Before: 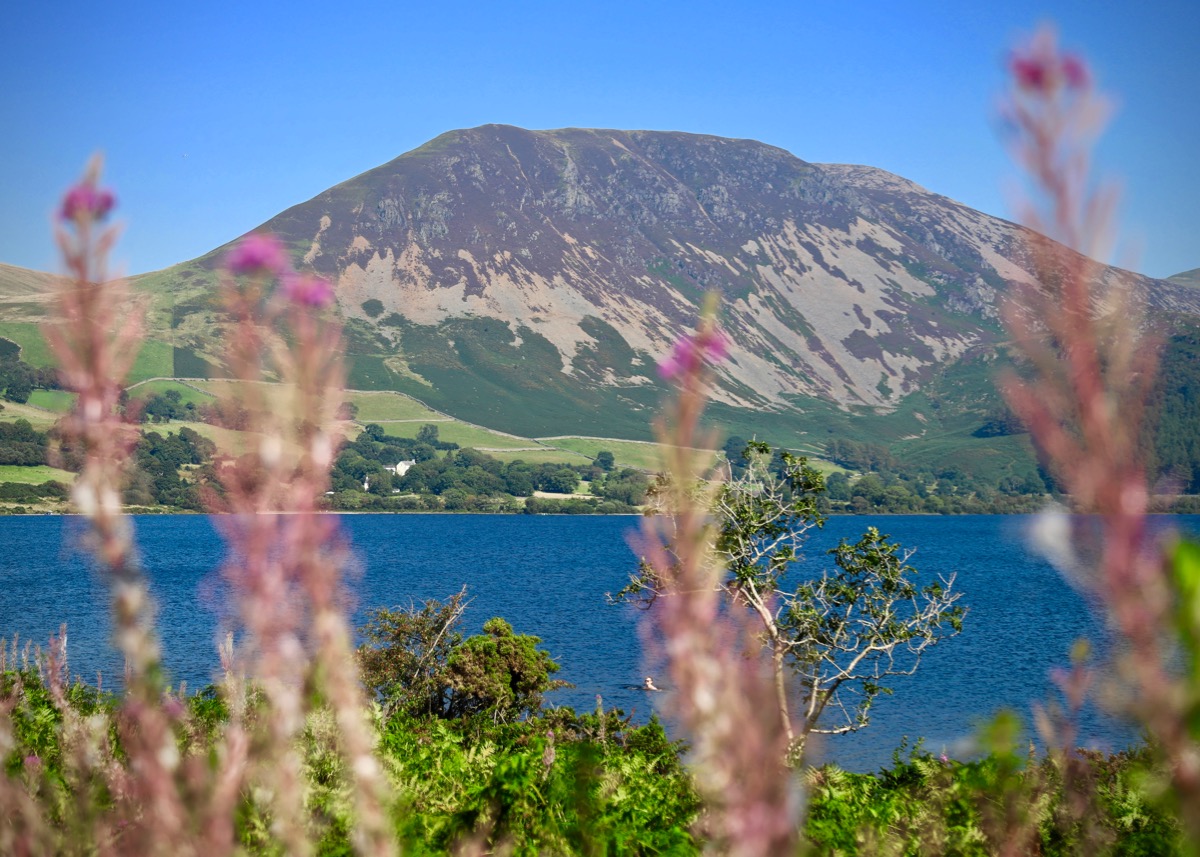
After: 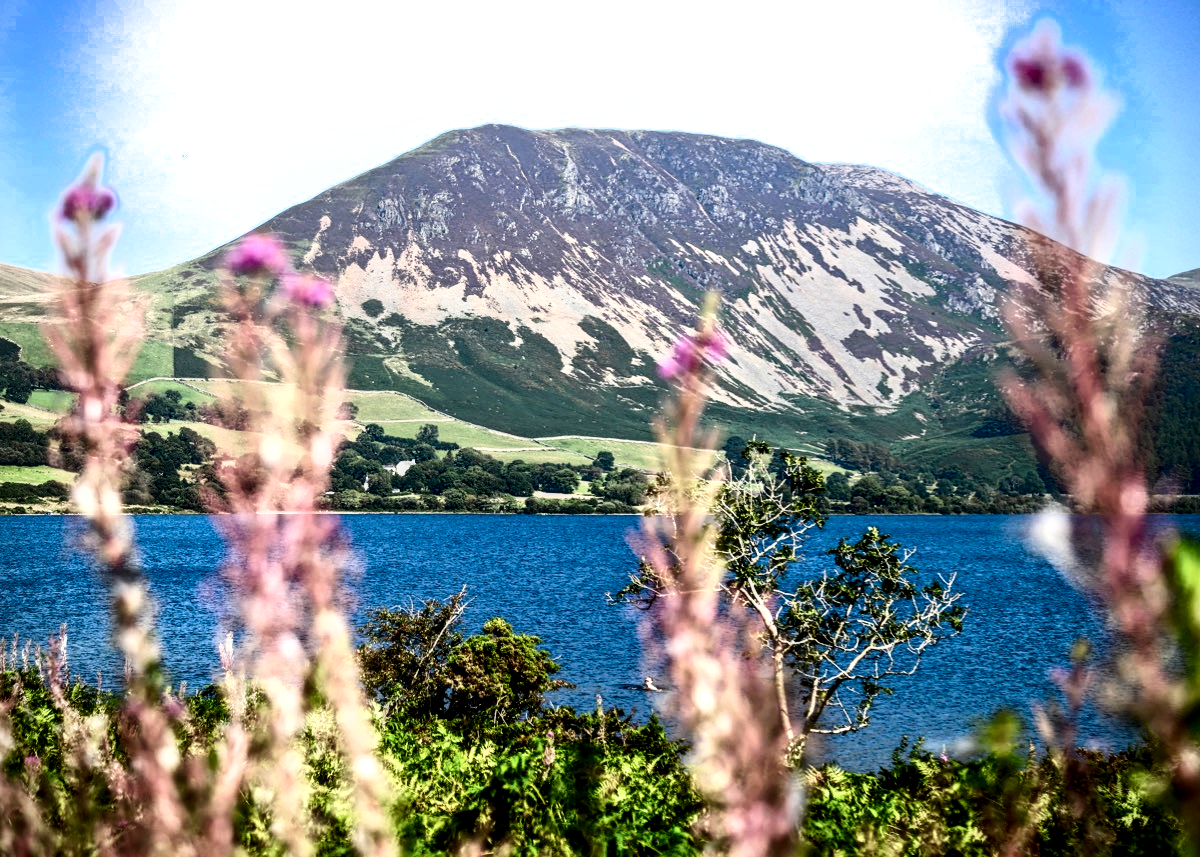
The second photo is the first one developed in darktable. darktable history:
color balance rgb: perceptual saturation grading › global saturation 20%, perceptual saturation grading › highlights -25.814%, perceptual saturation grading › shadows 25.729%
local contrast: detail 130%
contrast brightness saturation: contrast 0.284
filmic rgb: black relative exposure -8.2 EV, white relative exposure 2.2 EV, threshold 3.01 EV, hardness 7.07, latitude 85.15%, contrast 1.69, highlights saturation mix -3.69%, shadows ↔ highlights balance -2.97%, color science v5 (2021), contrast in shadows safe, contrast in highlights safe, enable highlight reconstruction true
